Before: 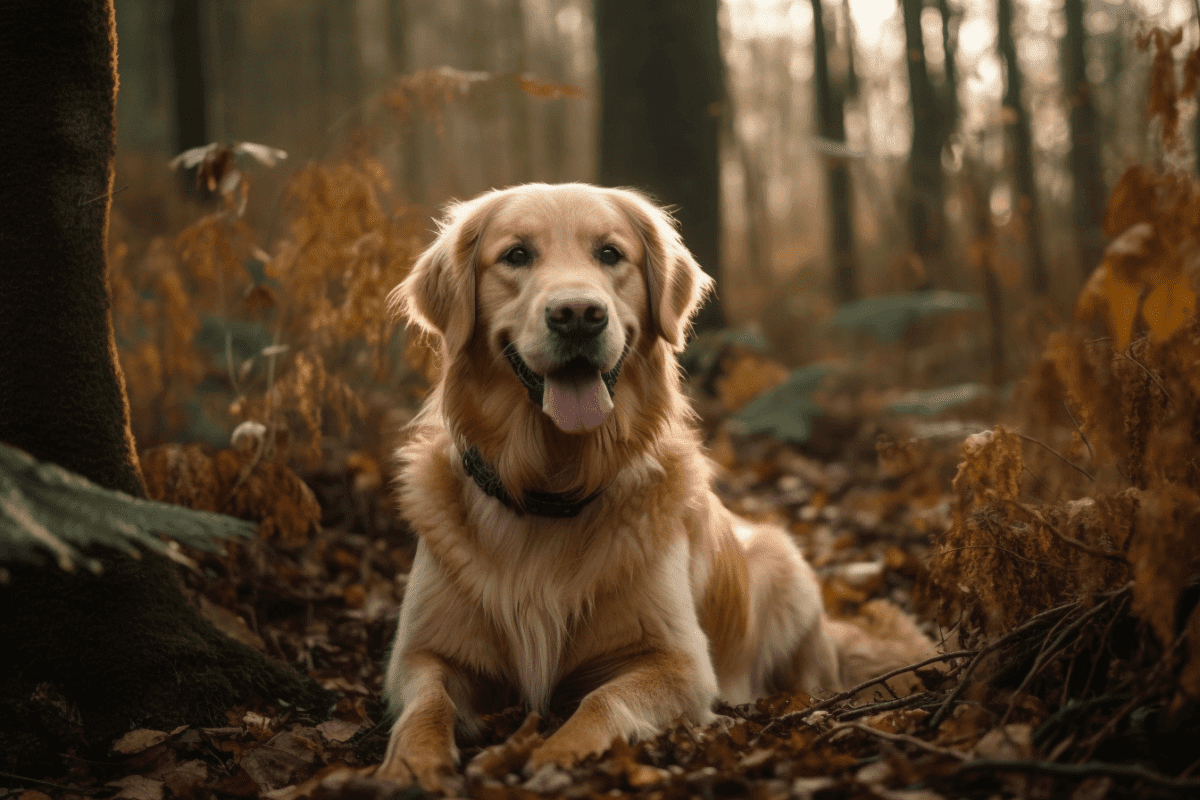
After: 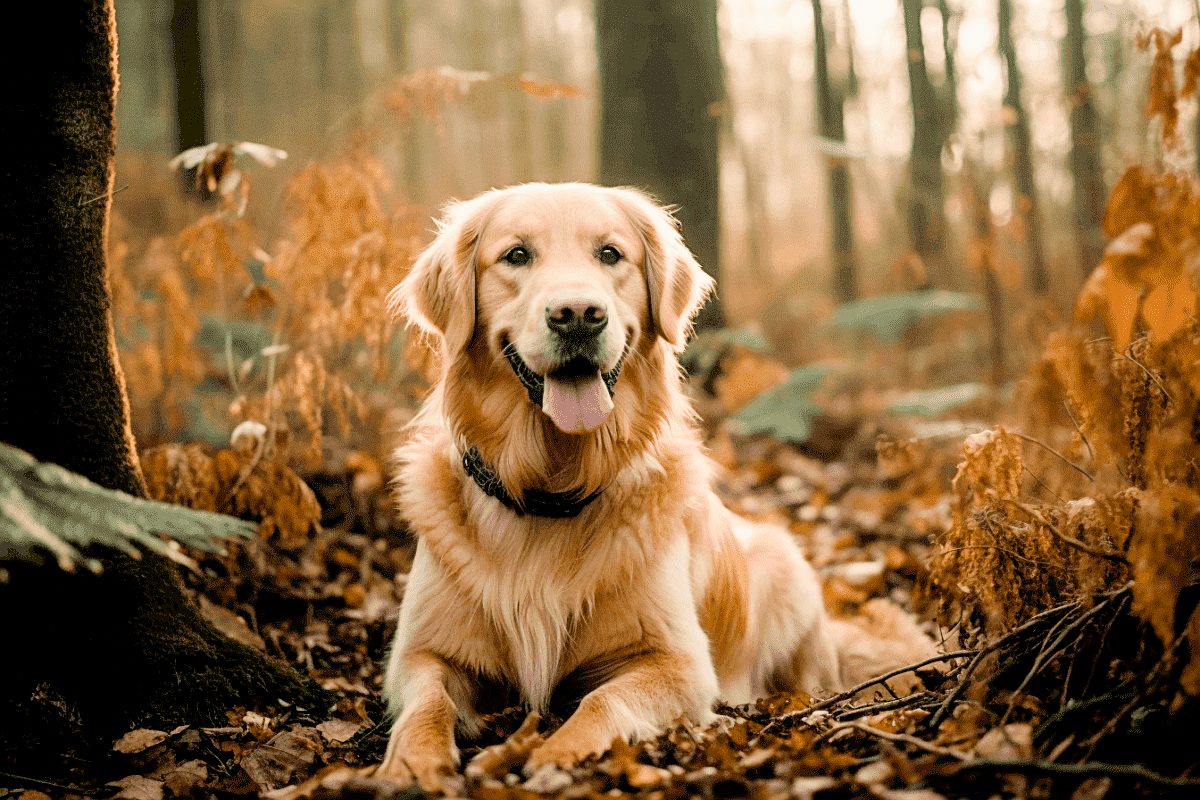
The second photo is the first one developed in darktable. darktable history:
filmic rgb: black relative exposure -7.15 EV, white relative exposure 5.36 EV, hardness 3.02
sharpen: on, module defaults
exposure: black level correction 0.005, exposure 2.084 EV, compensate highlight preservation false
